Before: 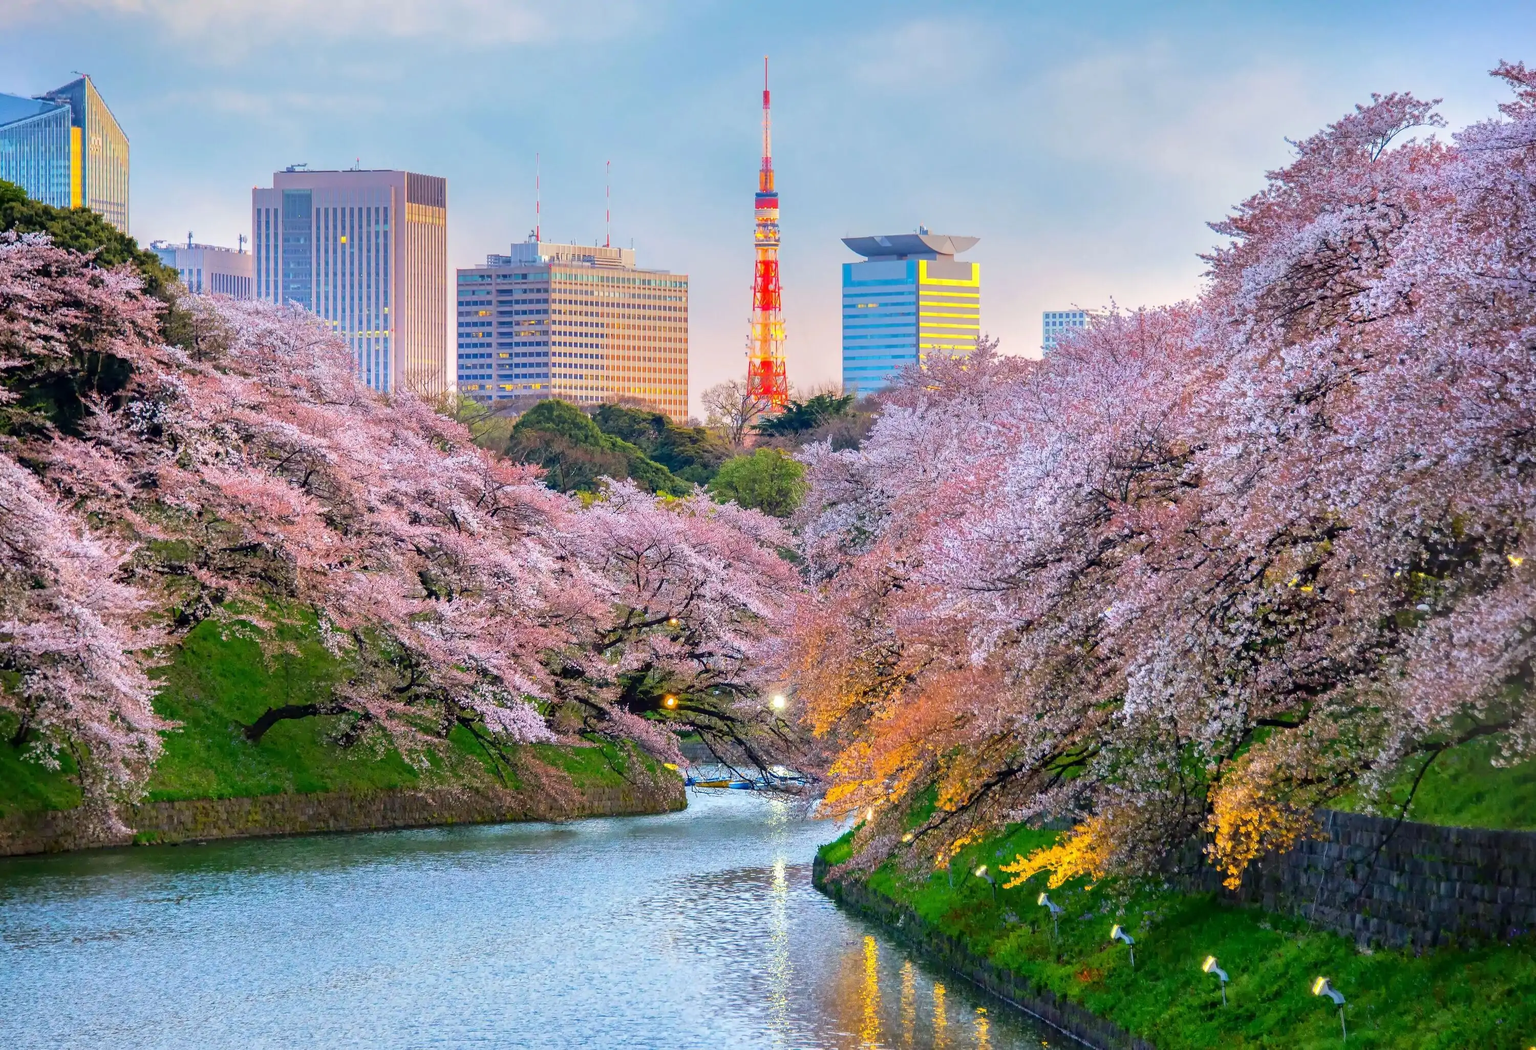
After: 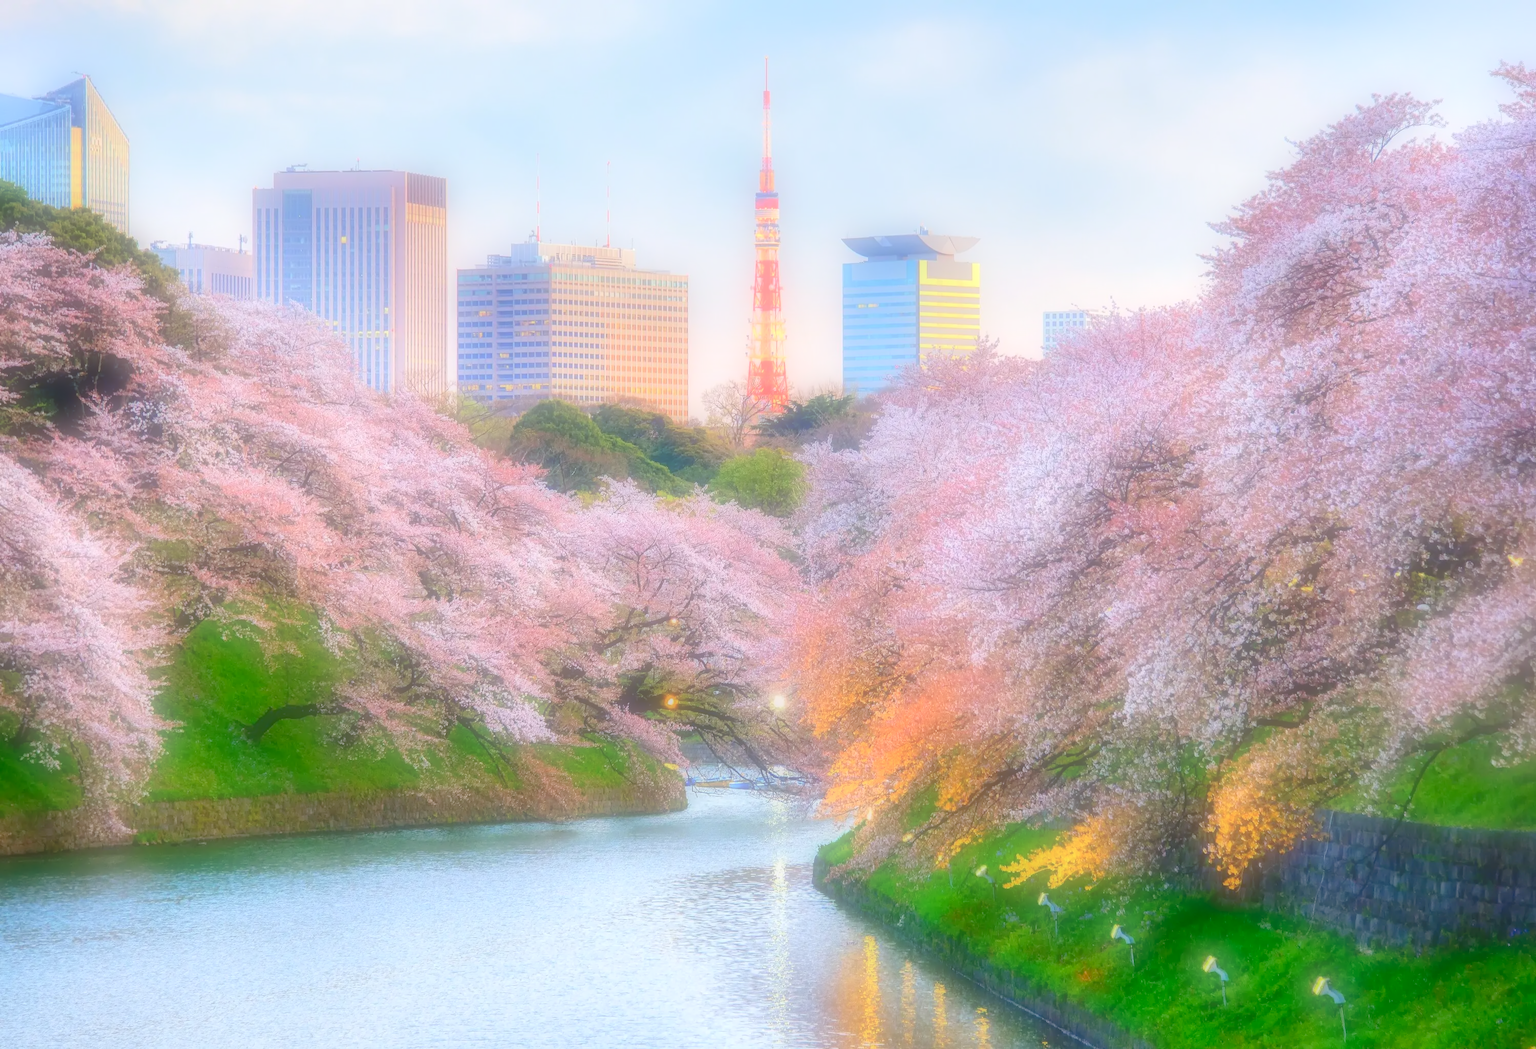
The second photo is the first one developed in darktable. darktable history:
levels: levels [0, 0.397, 0.955]
soften: on, module defaults
